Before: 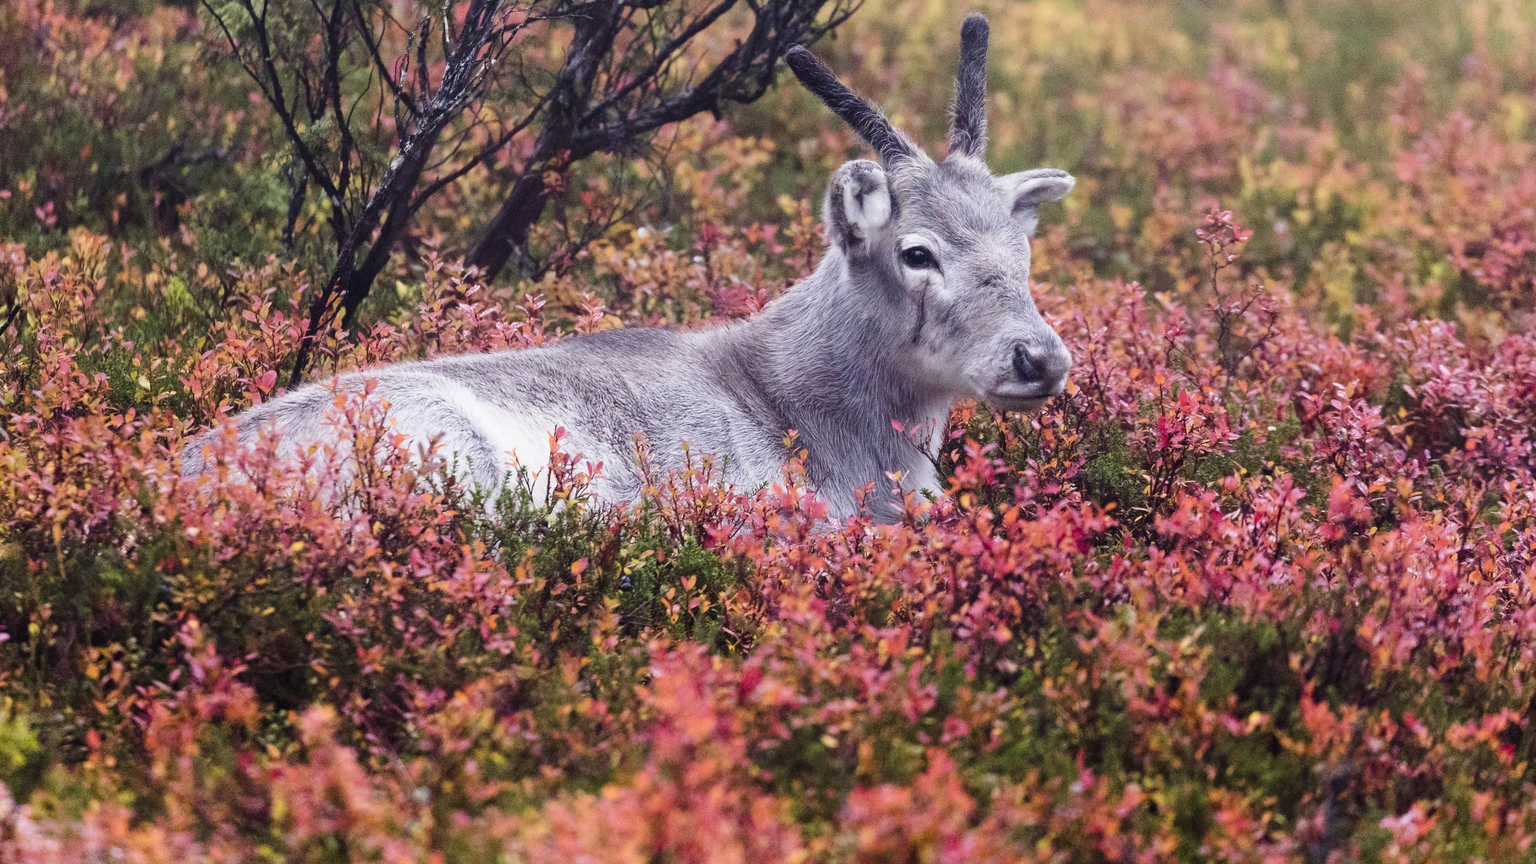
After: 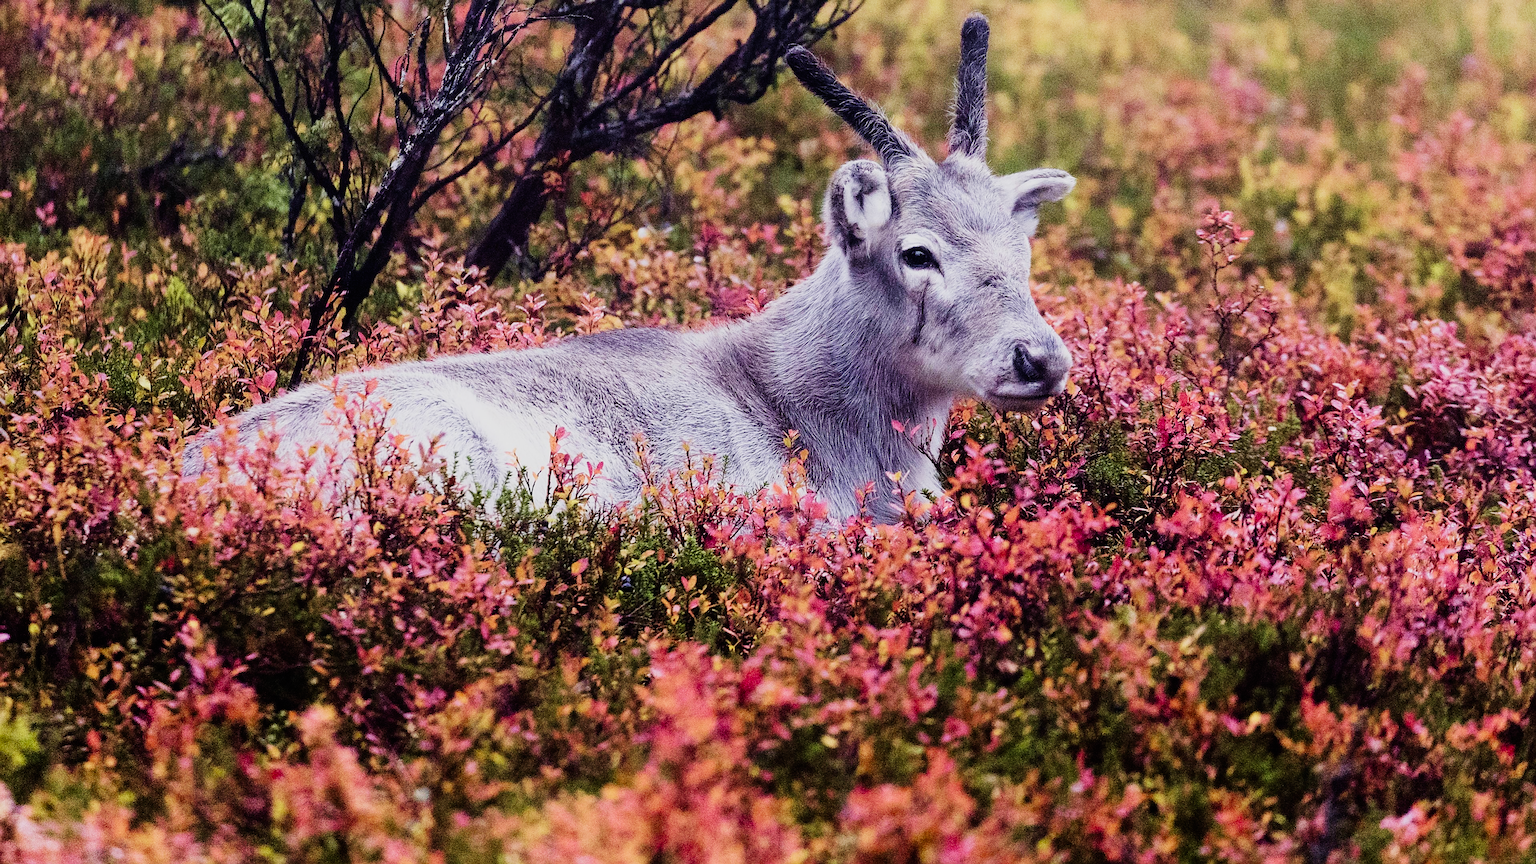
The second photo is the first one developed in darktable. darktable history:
sharpen: on, module defaults
velvia: strength 40%
sigmoid: contrast 1.81, skew -0.21, preserve hue 0%, red attenuation 0.1, red rotation 0.035, green attenuation 0.1, green rotation -0.017, blue attenuation 0.15, blue rotation -0.052, base primaries Rec2020
tone equalizer: on, module defaults
